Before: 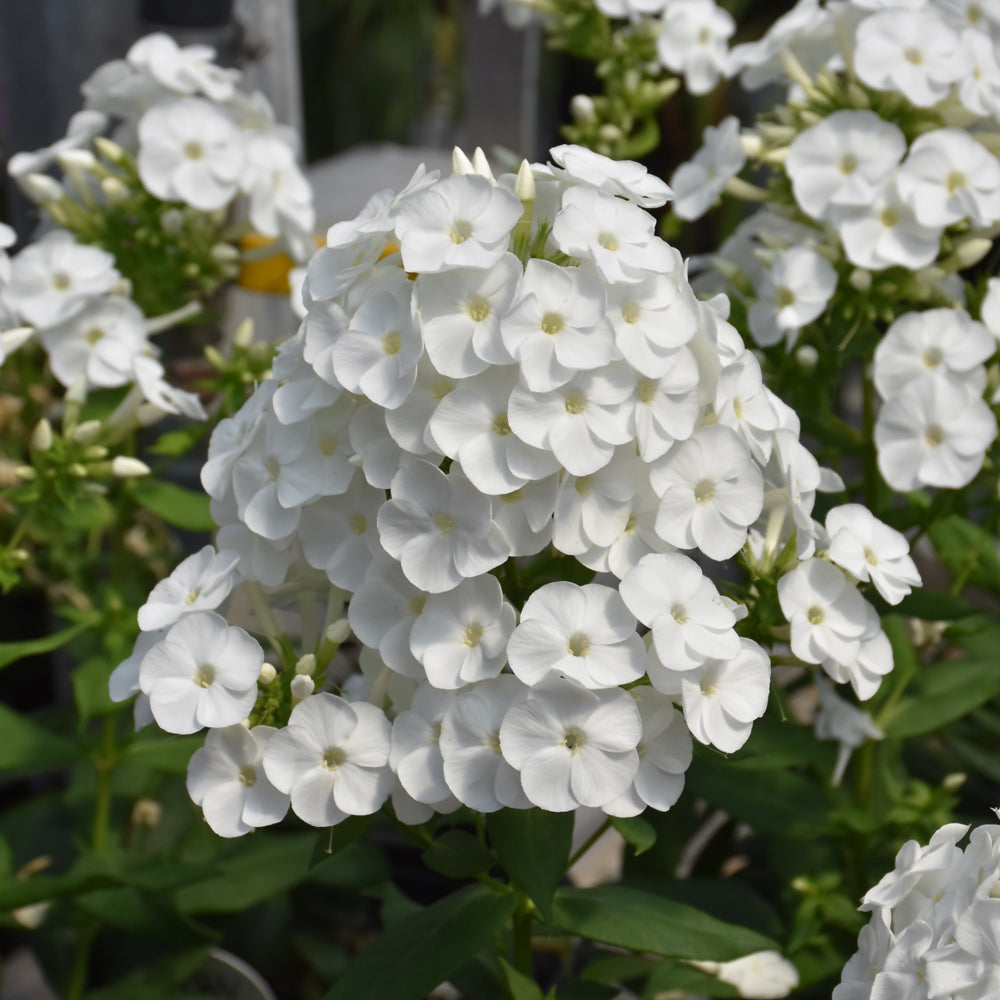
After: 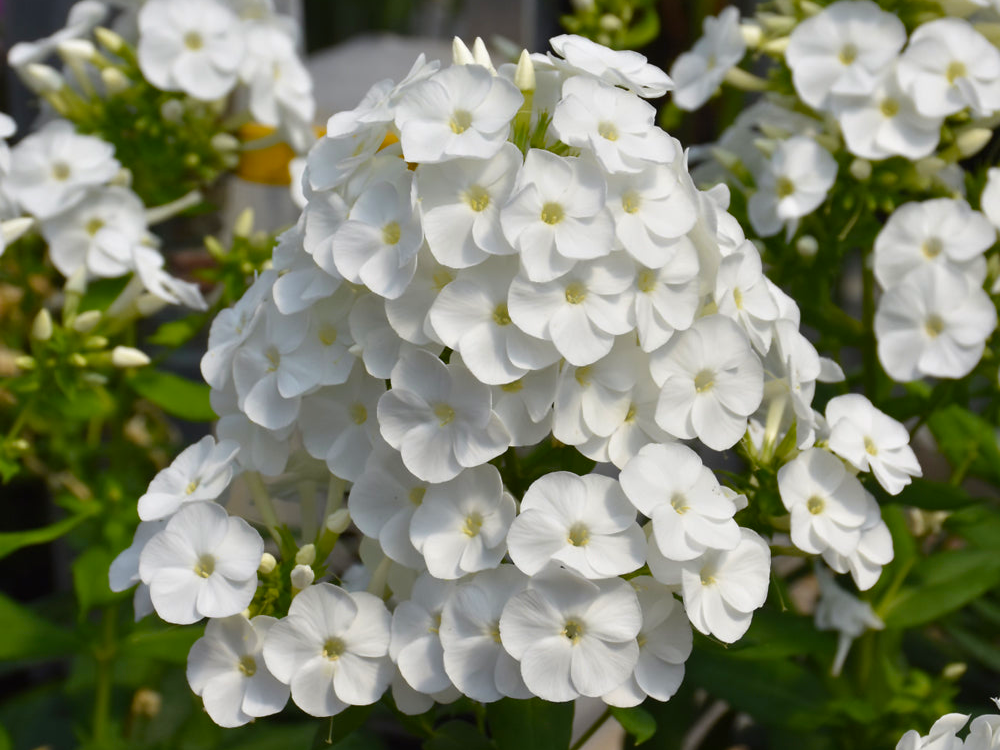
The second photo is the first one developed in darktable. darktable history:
color balance rgb: perceptual saturation grading › global saturation 25%, global vibrance 20%
crop: top 11.038%, bottom 13.962%
